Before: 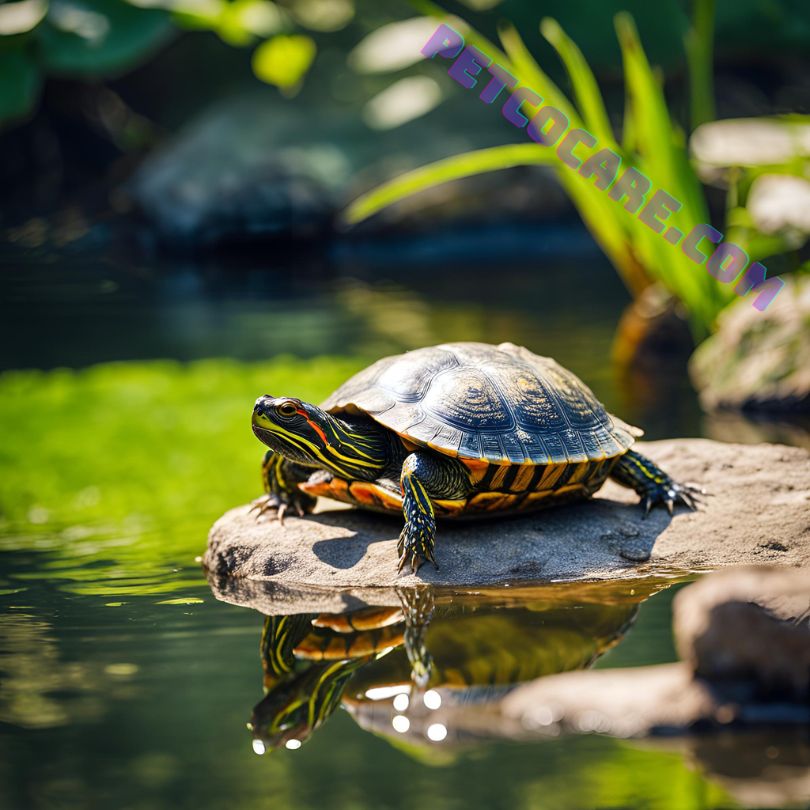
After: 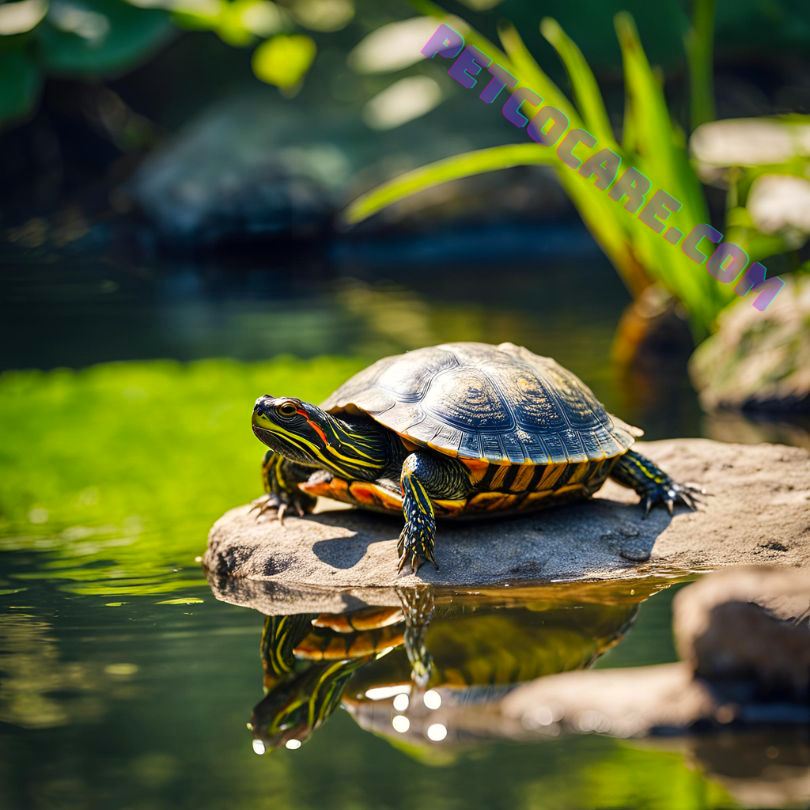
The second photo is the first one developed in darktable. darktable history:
color correction: highlights a* 0.536, highlights b* 2.88, saturation 1.09
